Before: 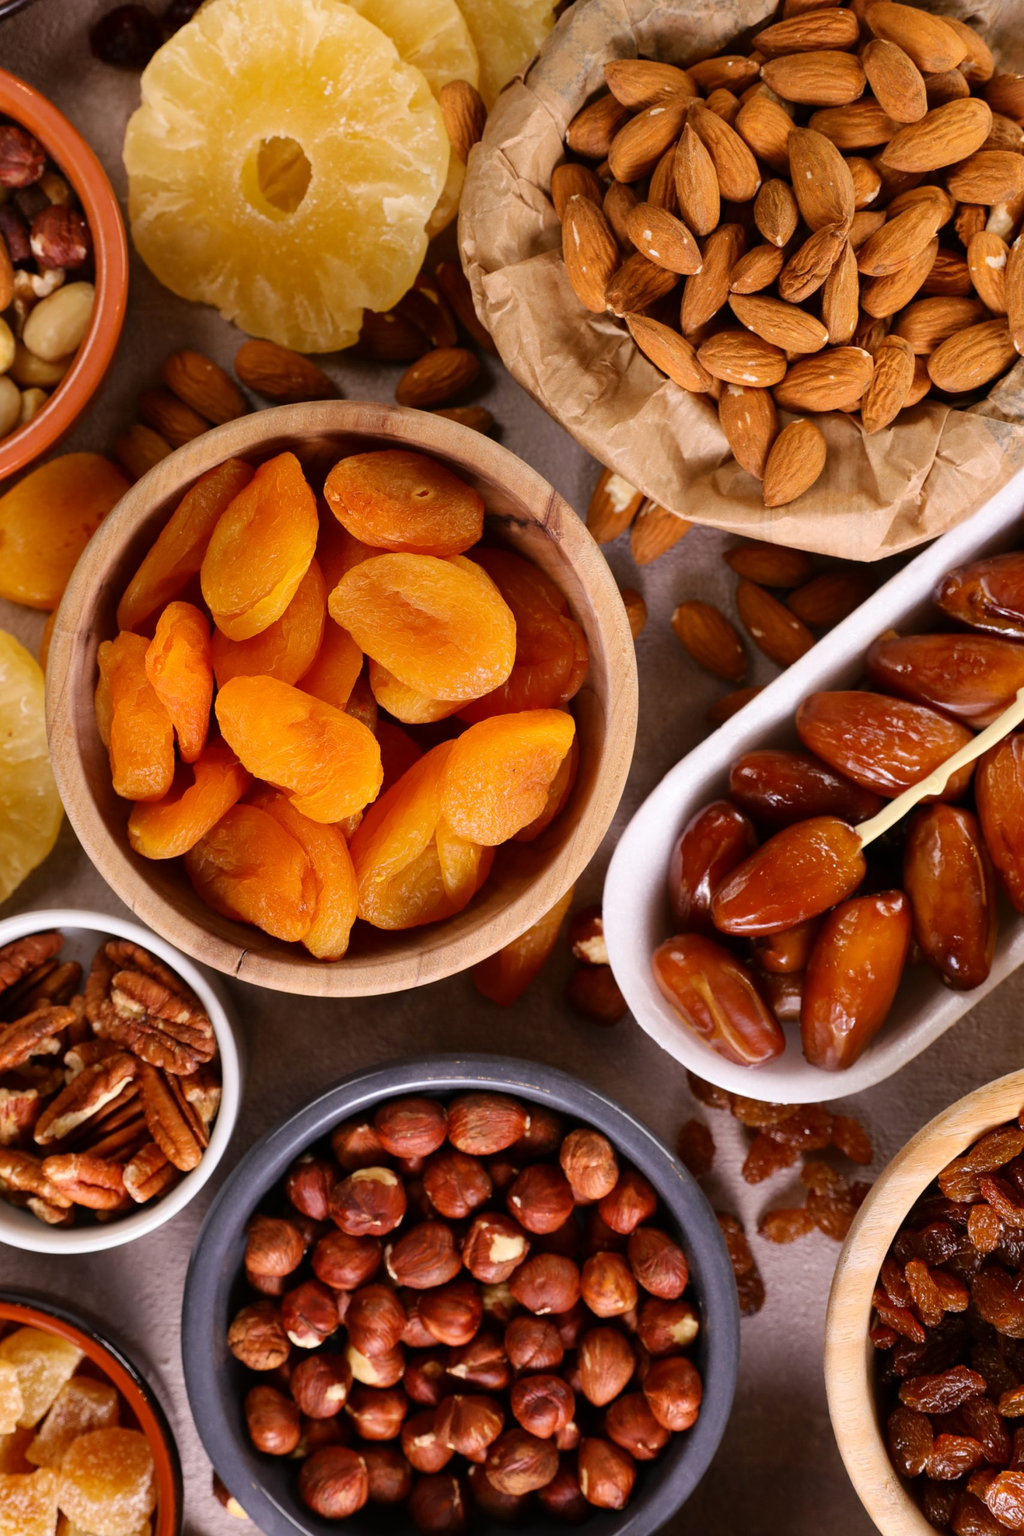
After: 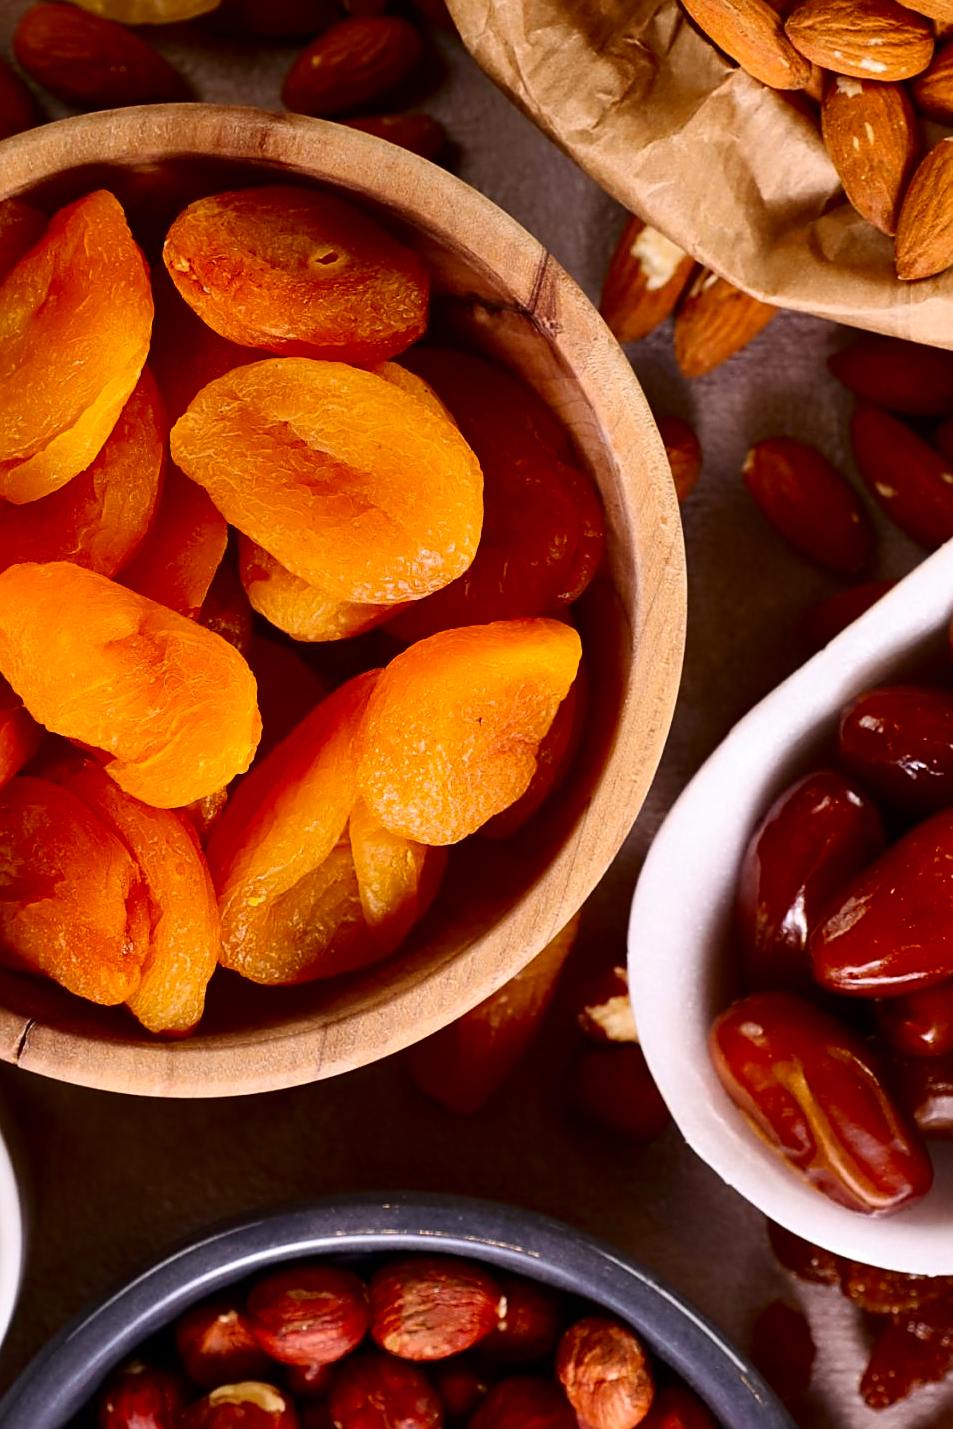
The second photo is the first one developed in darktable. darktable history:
tone equalizer: on, module defaults
crop and rotate: left 22.13%, top 22.054%, right 22.026%, bottom 22.102%
contrast brightness saturation: contrast 0.19, brightness -0.11, saturation 0.21
sharpen: on, module defaults
